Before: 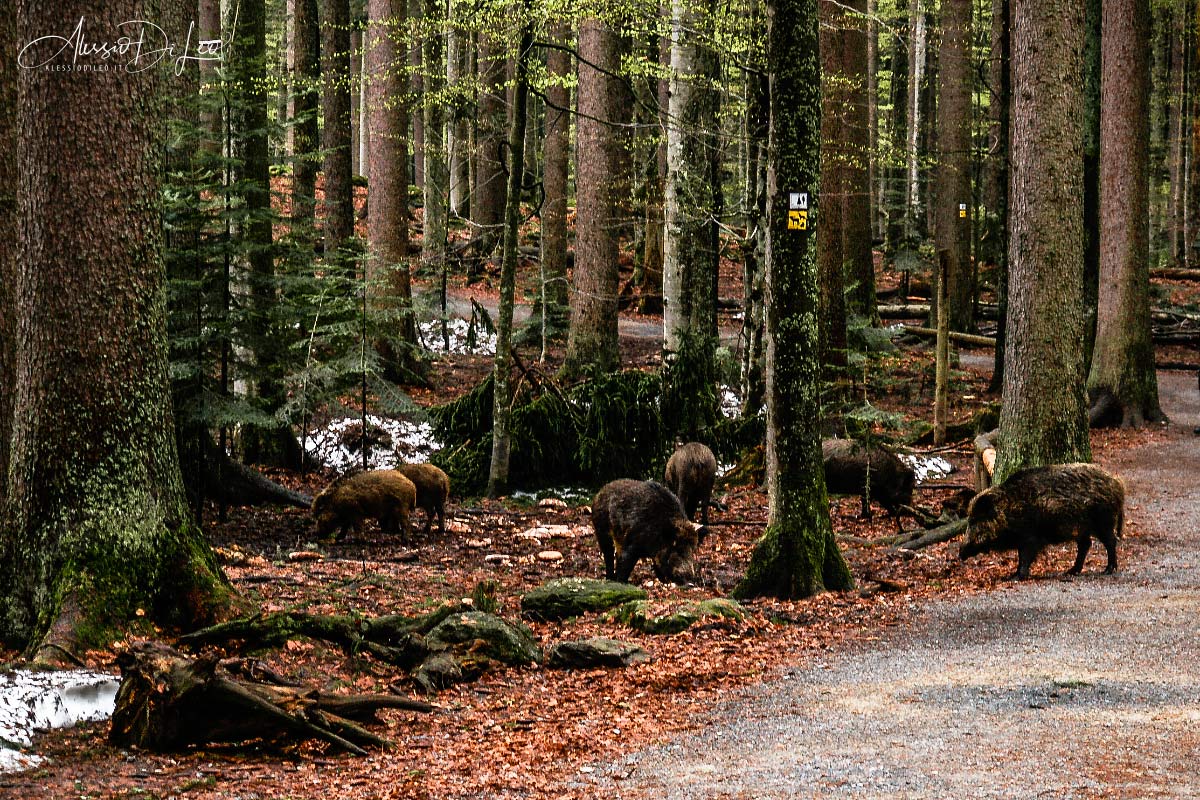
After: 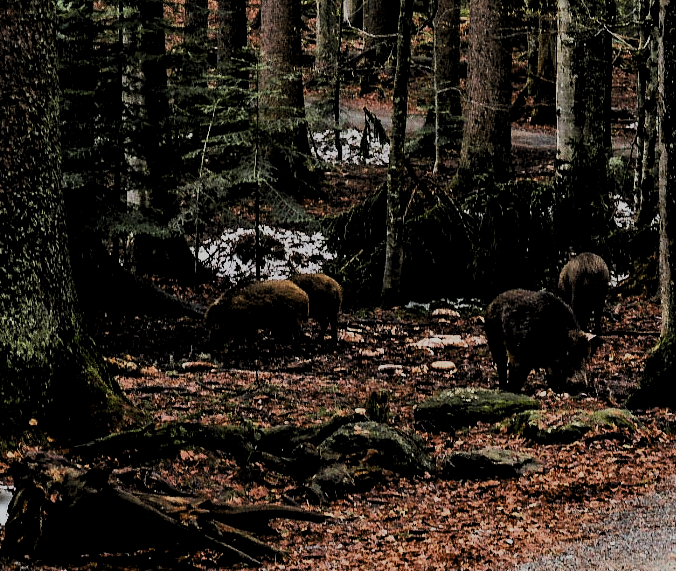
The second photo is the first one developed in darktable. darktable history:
filmic rgb: black relative exposure -7.15 EV, white relative exposure 5.36 EV, hardness 3.02, color science v6 (2022)
levels: levels [0.101, 0.578, 0.953]
crop: left 8.966%, top 23.852%, right 34.699%, bottom 4.703%
